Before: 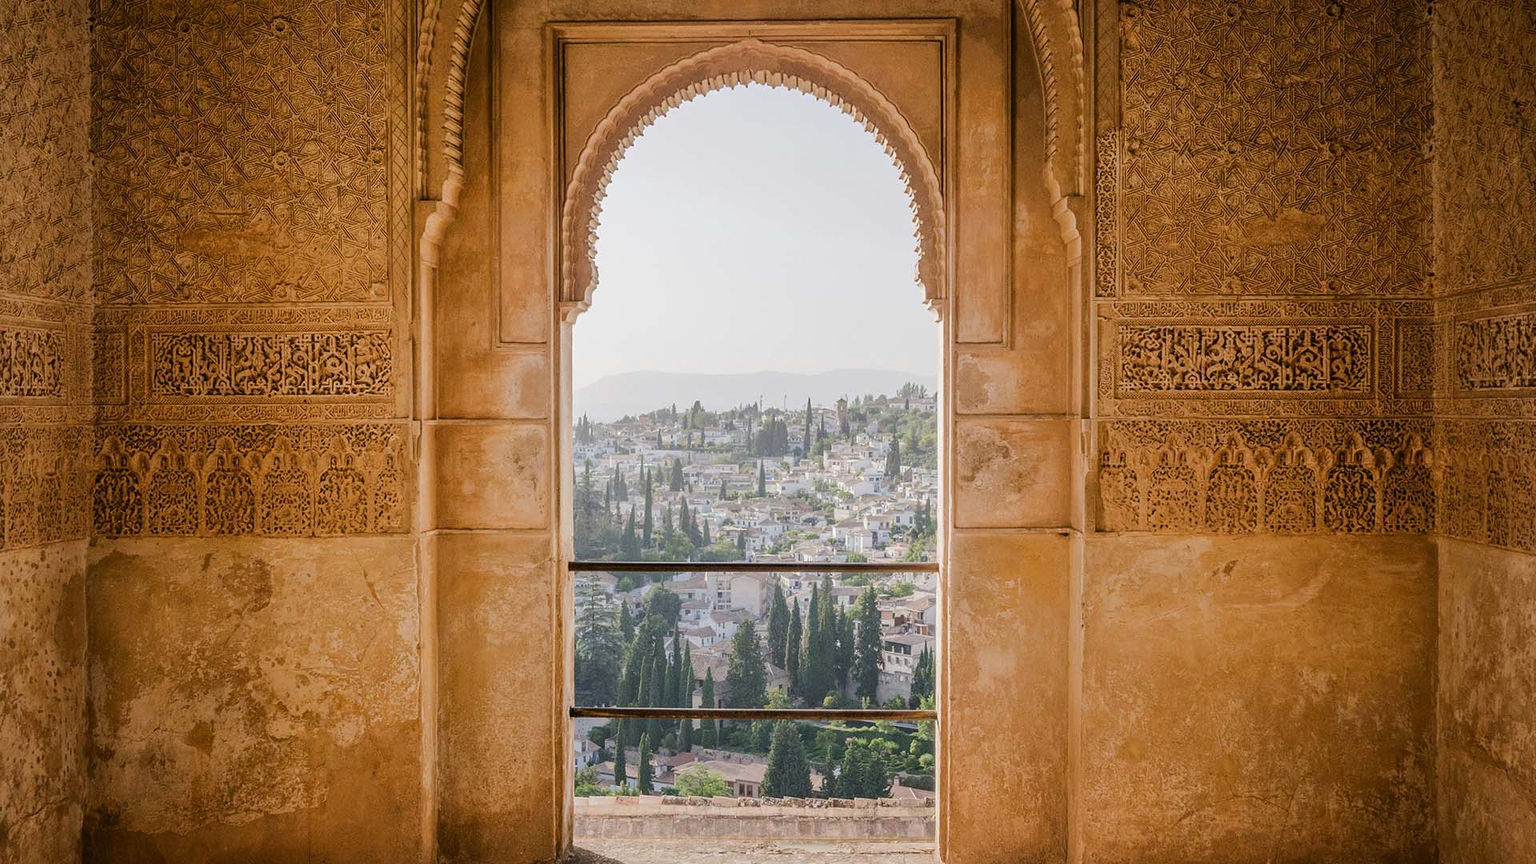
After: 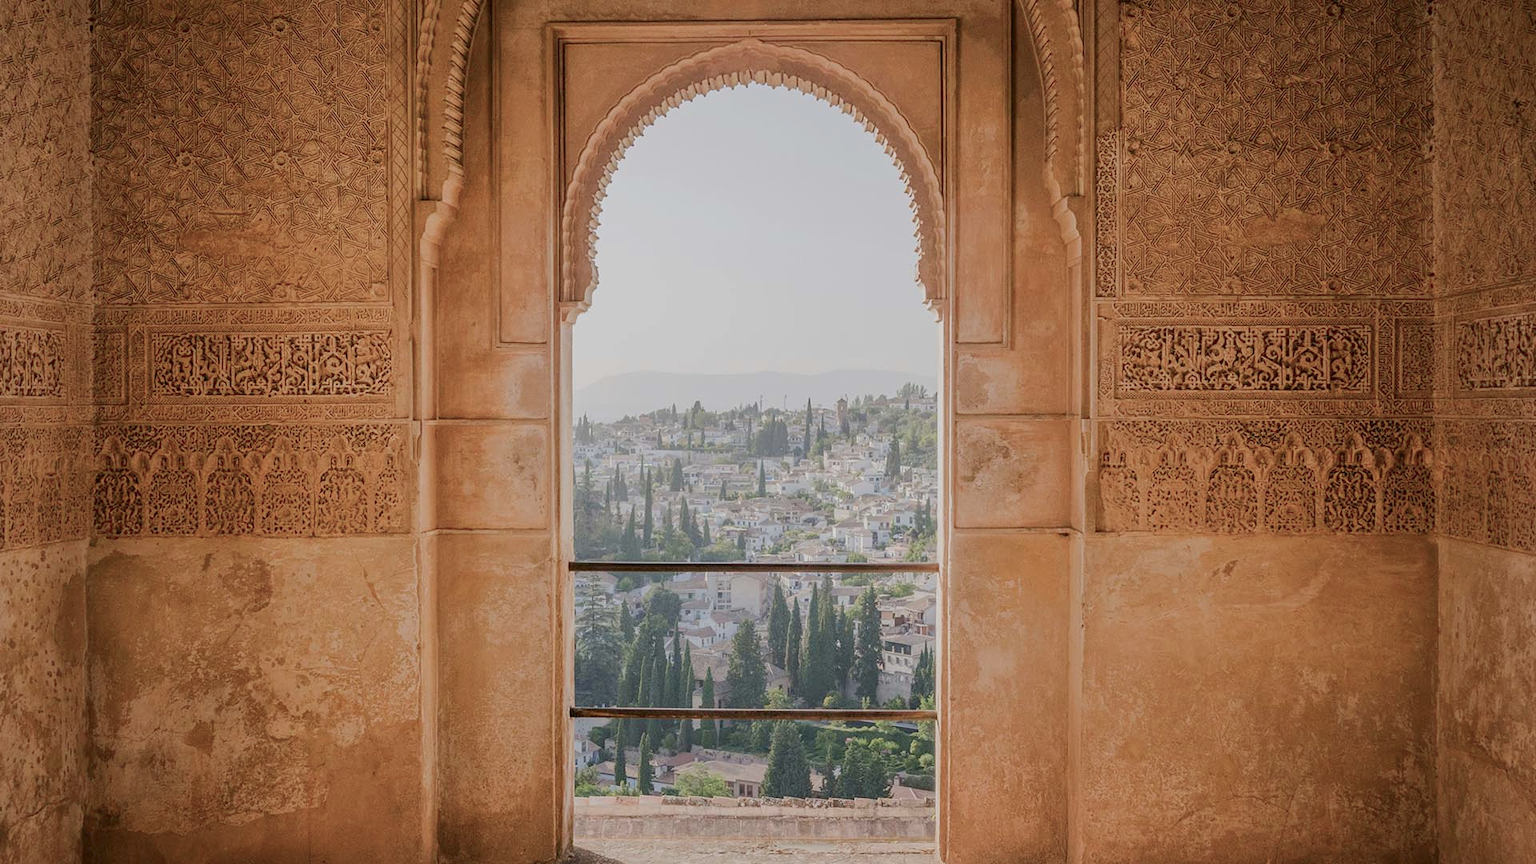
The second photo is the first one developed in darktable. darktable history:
color balance rgb: perceptual saturation grading › global saturation -27.94%, hue shift -2.27°, contrast -21.26%
exposure: black level correction 0.001, compensate highlight preservation false
contrast brightness saturation: contrast 0.04, saturation 0.16
